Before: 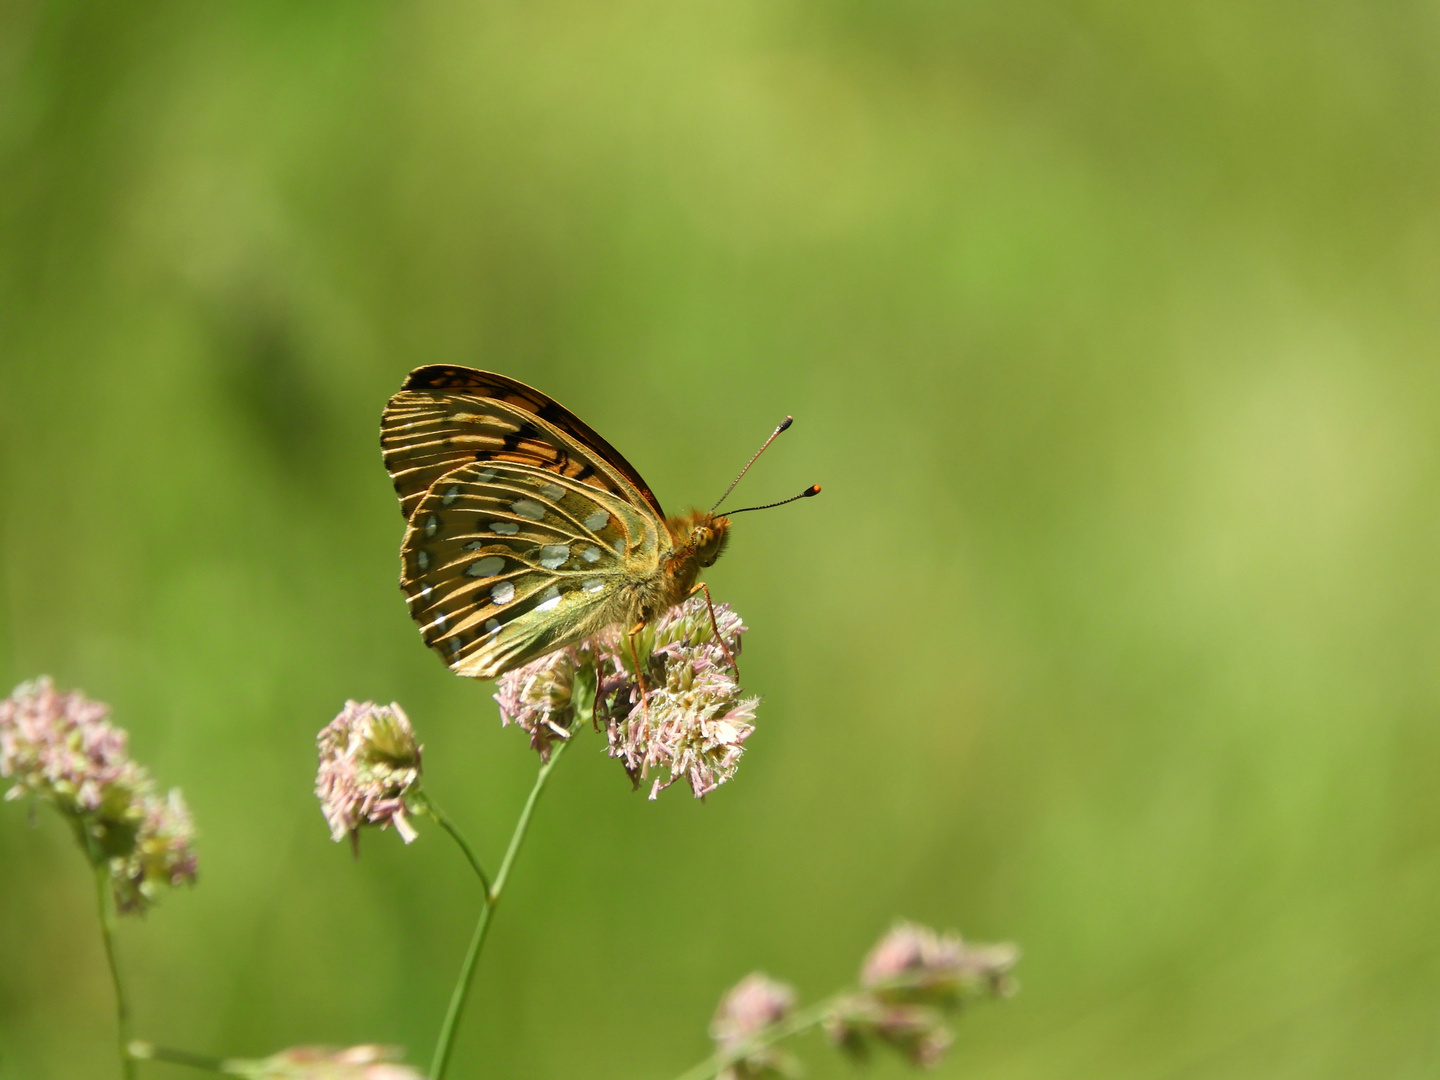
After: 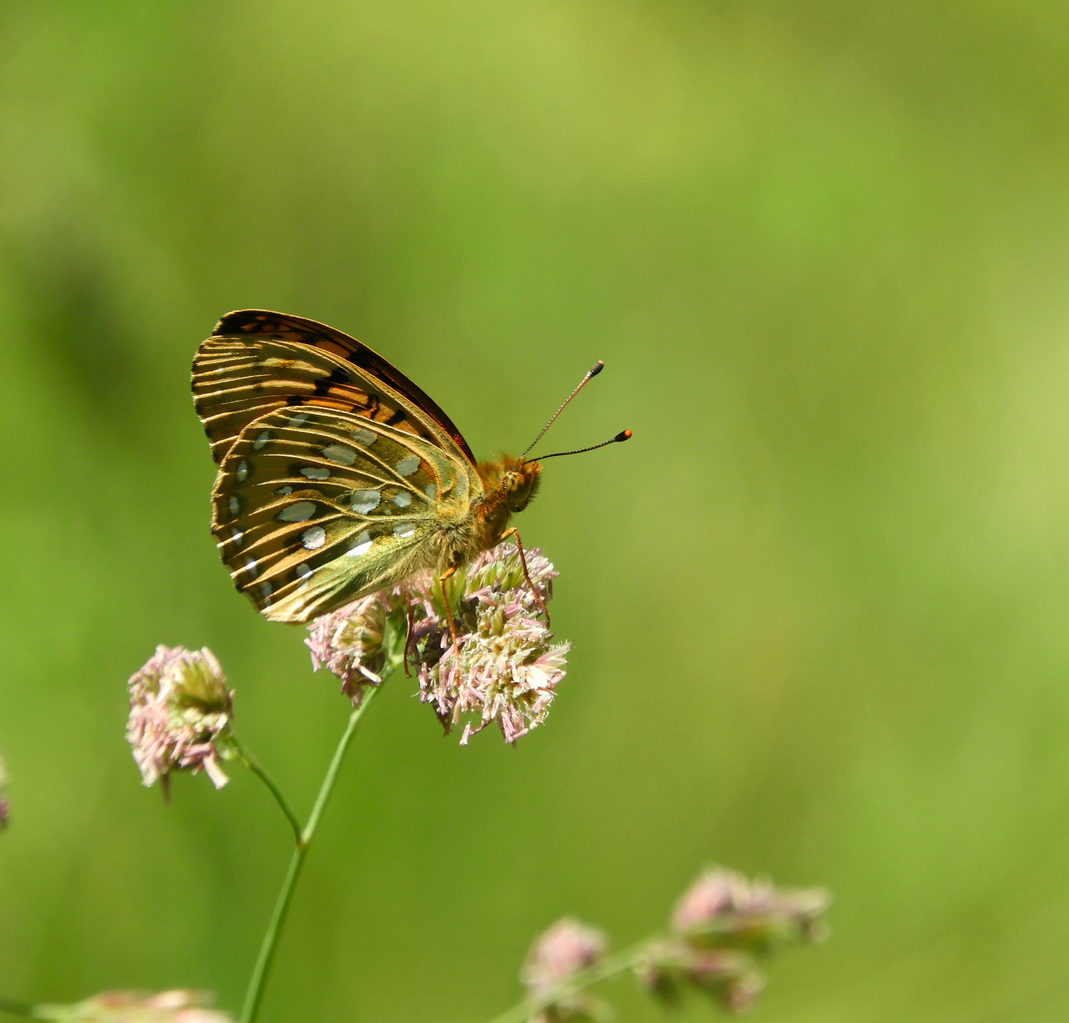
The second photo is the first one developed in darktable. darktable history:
crop and rotate: left 13.15%, top 5.251%, right 12.609%
contrast brightness saturation: contrast 0.04, saturation 0.07
